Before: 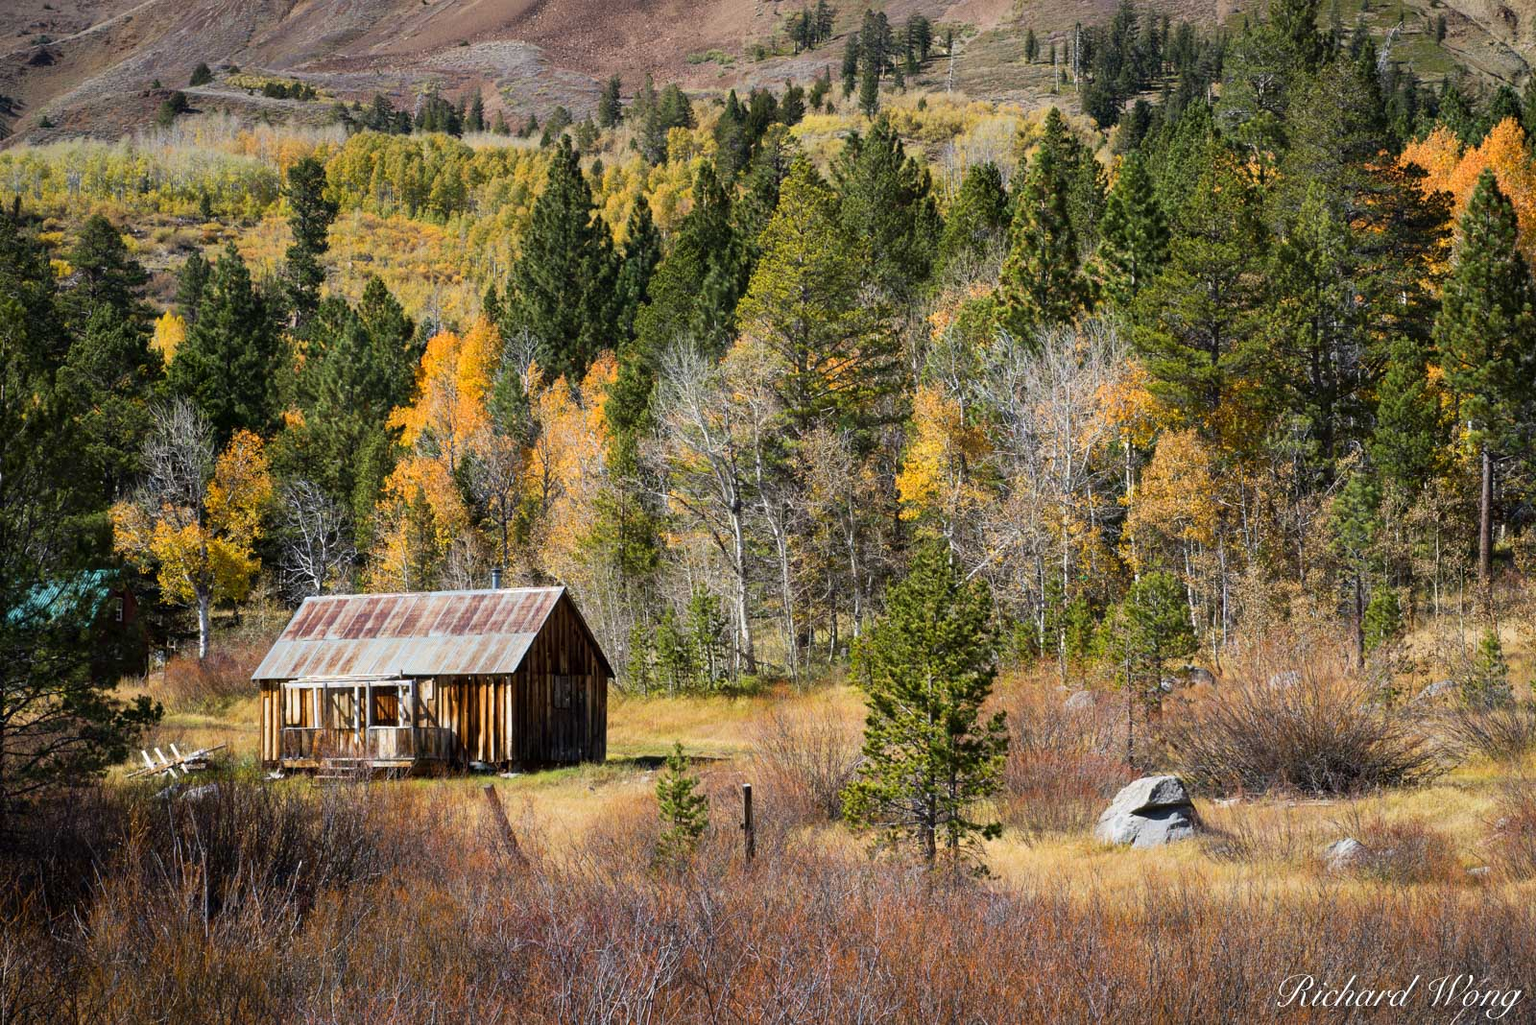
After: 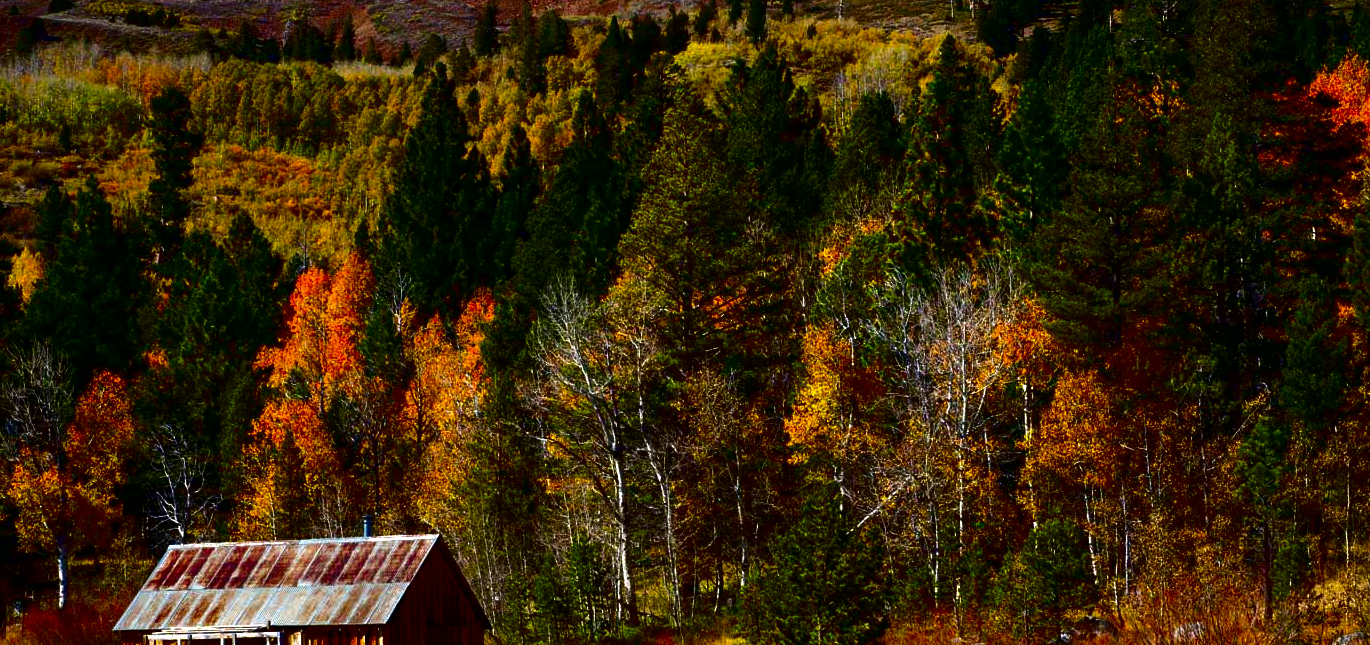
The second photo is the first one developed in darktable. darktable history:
contrast brightness saturation: brightness -1, saturation 1
crop and rotate: left 9.345%, top 7.22%, right 4.982%, bottom 32.331%
tone equalizer: -8 EV -0.417 EV, -7 EV -0.389 EV, -6 EV -0.333 EV, -5 EV -0.222 EV, -3 EV 0.222 EV, -2 EV 0.333 EV, -1 EV 0.389 EV, +0 EV 0.417 EV, edges refinement/feathering 500, mask exposure compensation -1.57 EV, preserve details no
